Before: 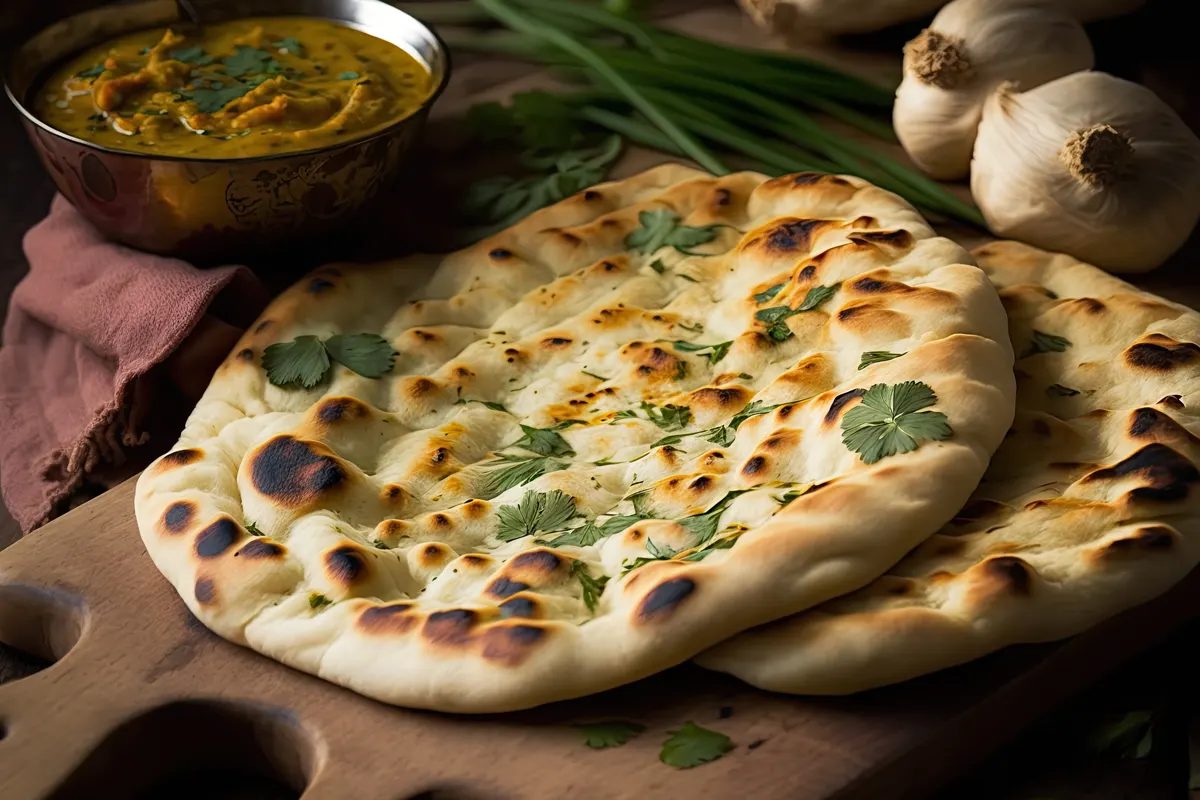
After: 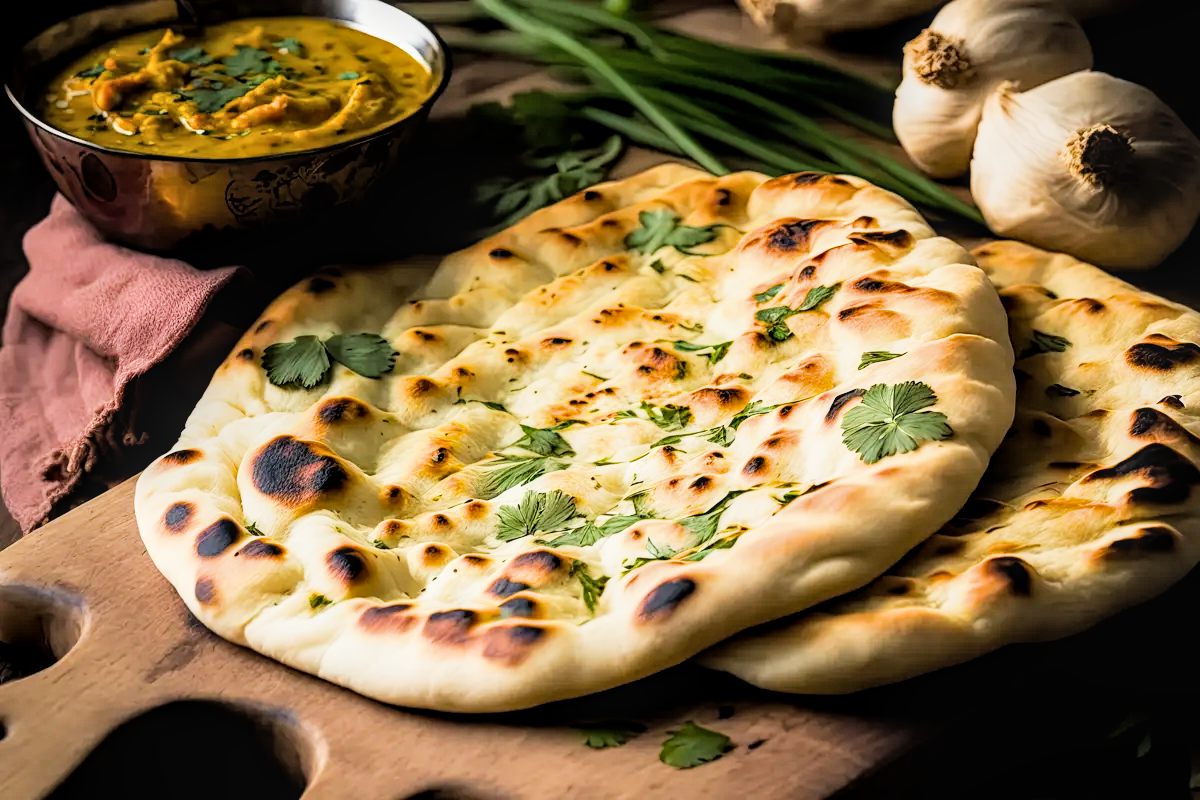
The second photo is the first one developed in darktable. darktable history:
exposure: black level correction 0, exposure 1.1 EV, compensate exposure bias true, compensate highlight preservation false
color balance rgb: perceptual saturation grading › global saturation 10%, global vibrance 10%
filmic rgb: black relative exposure -5 EV, hardness 2.88, contrast 1.3, highlights saturation mix -30%
local contrast: on, module defaults
